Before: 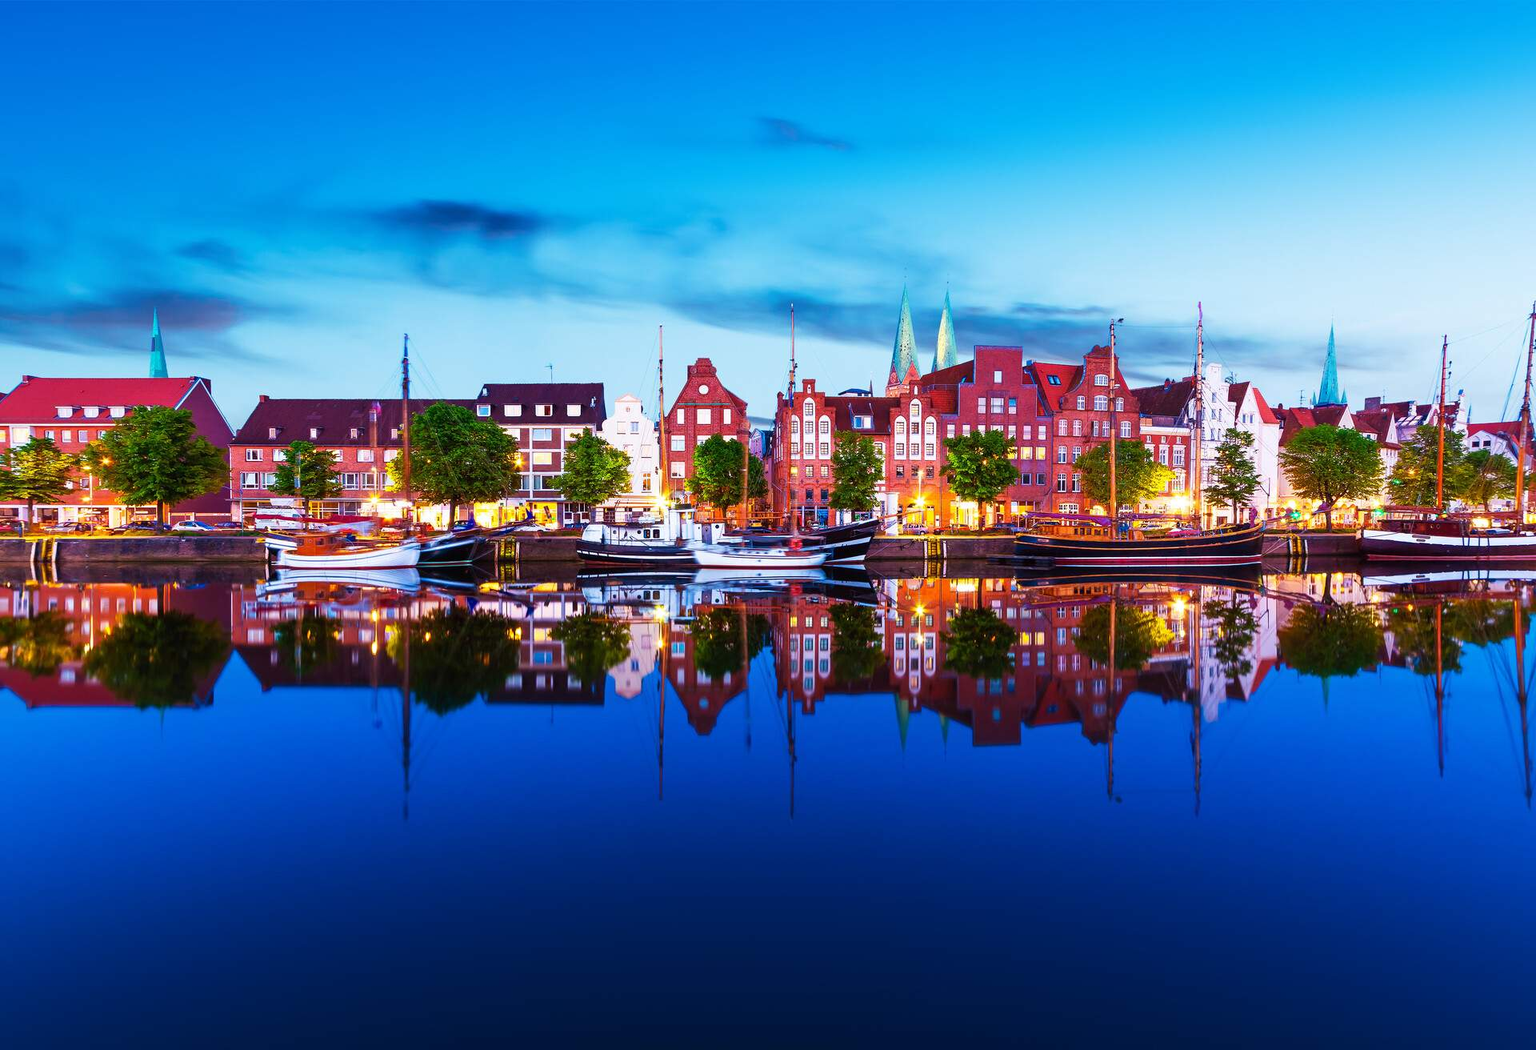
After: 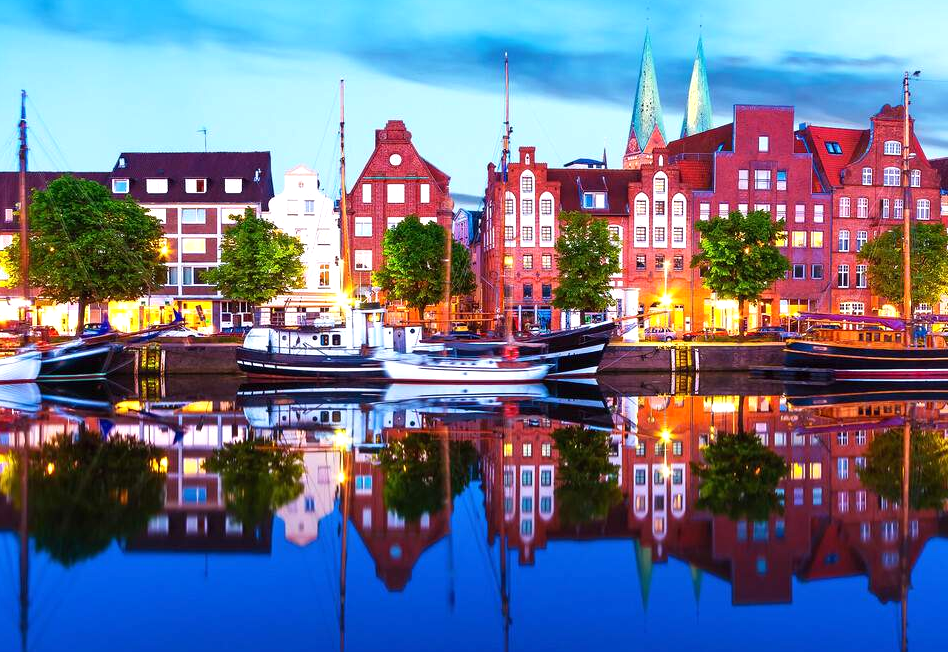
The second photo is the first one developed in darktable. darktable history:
crop: left 25.221%, top 24.988%, right 25.391%, bottom 25.295%
exposure: exposure 0.298 EV, compensate highlight preservation false
color correction: highlights b* 0.032
